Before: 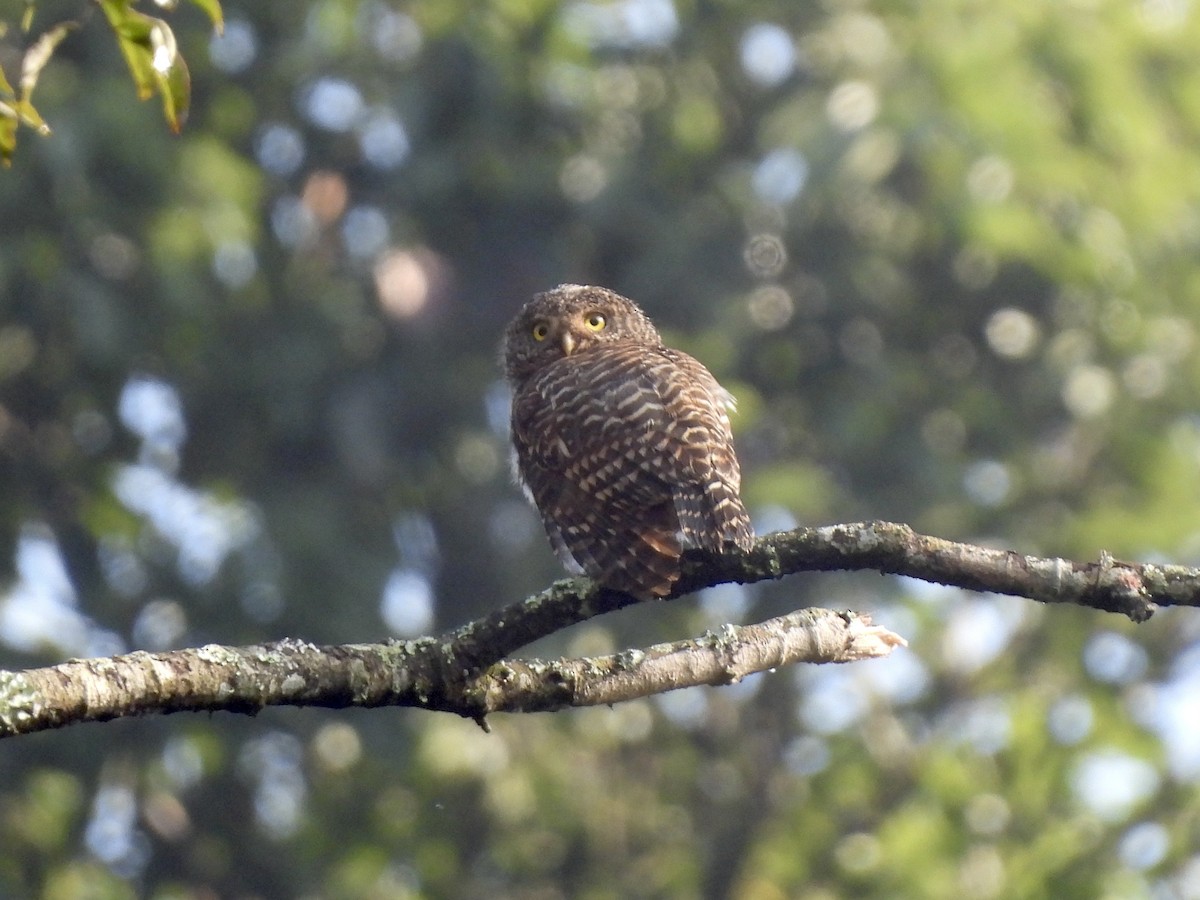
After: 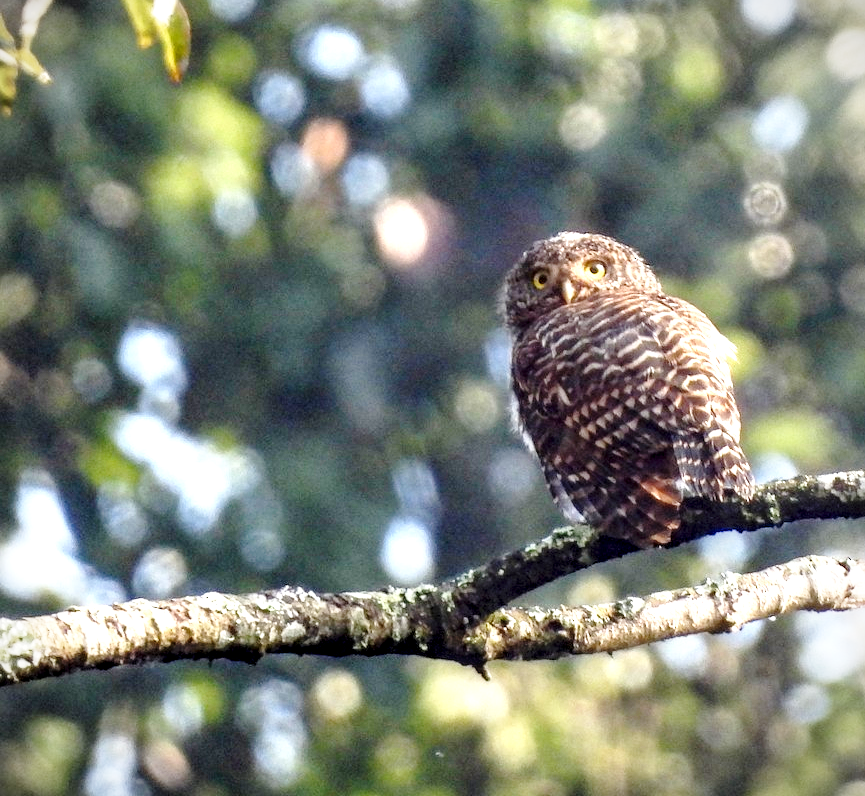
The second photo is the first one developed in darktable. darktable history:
vignetting: fall-off start 91.62%, unbound false
tone equalizer: on, module defaults
local contrast: detail 150%
shadows and highlights: shadows -0.248, highlights 38.42
haze removal: compatibility mode true, adaptive false
base curve: curves: ch0 [(0, 0) (0.028, 0.03) (0.121, 0.232) (0.46, 0.748) (0.859, 0.968) (1, 1)], preserve colors none
crop: top 5.789%, right 27.889%, bottom 5.675%
exposure: exposure 0.201 EV, compensate highlight preservation false
